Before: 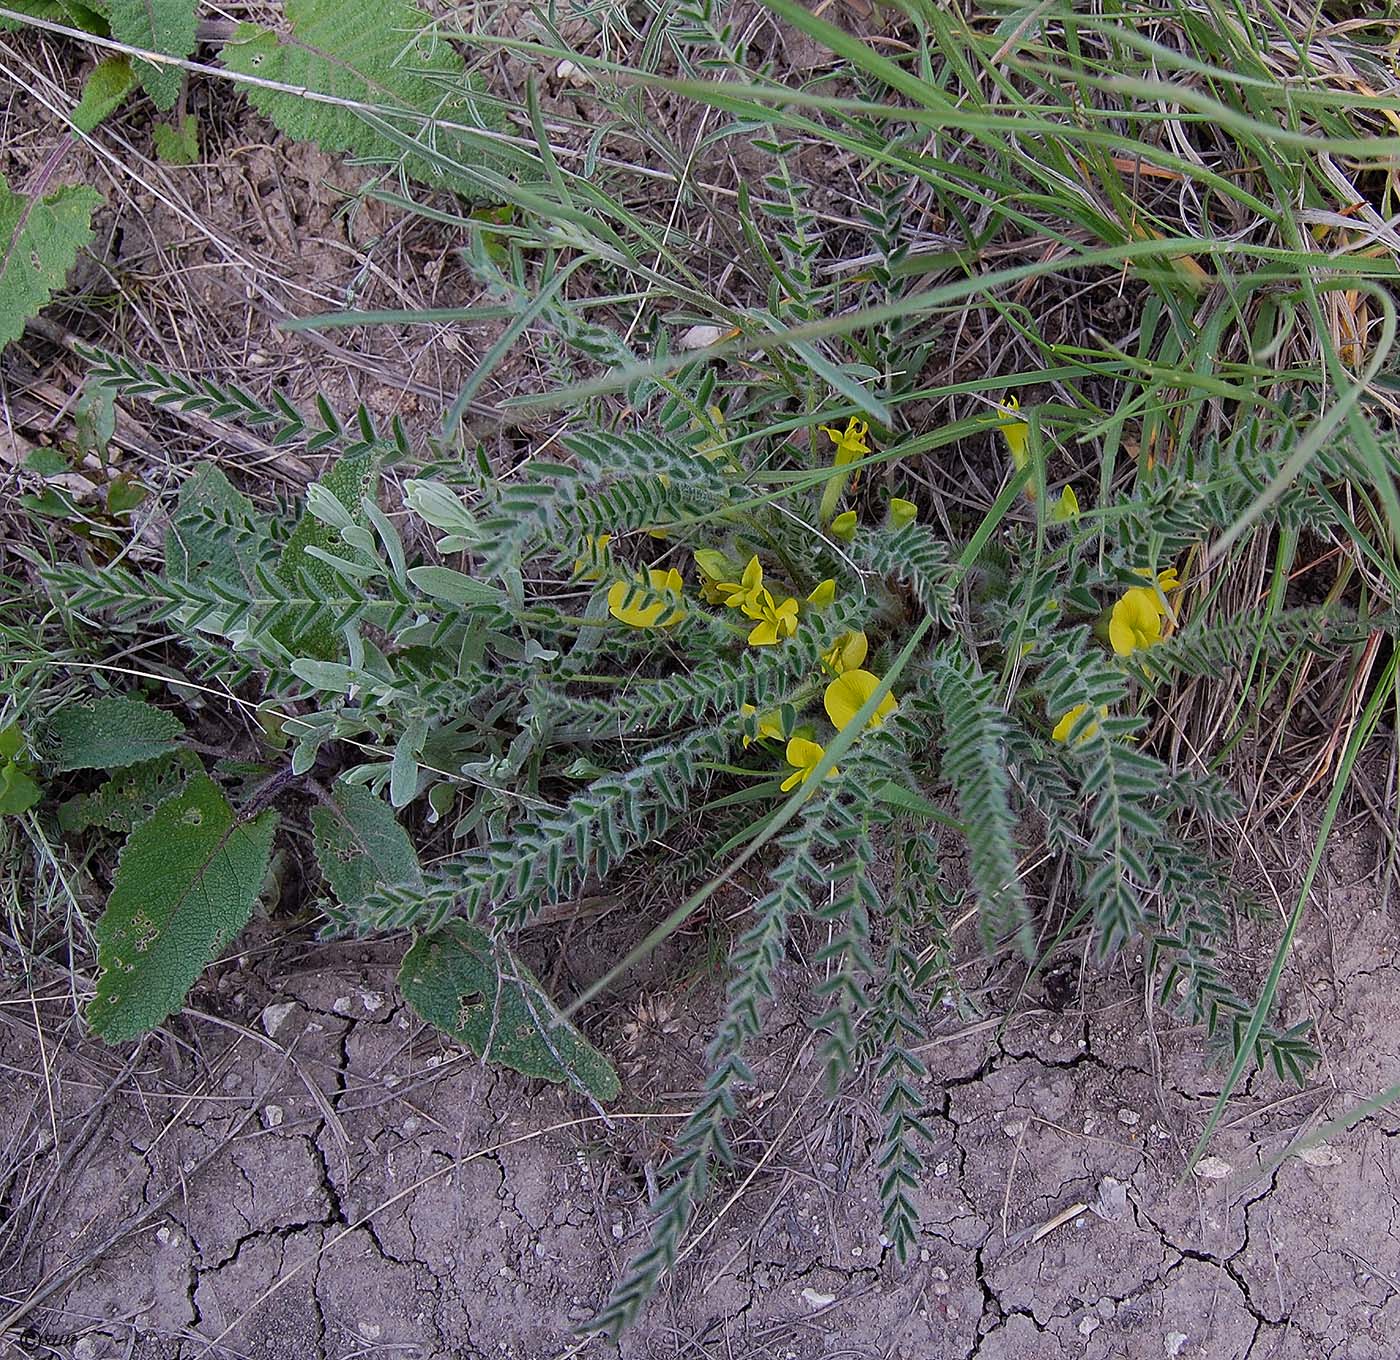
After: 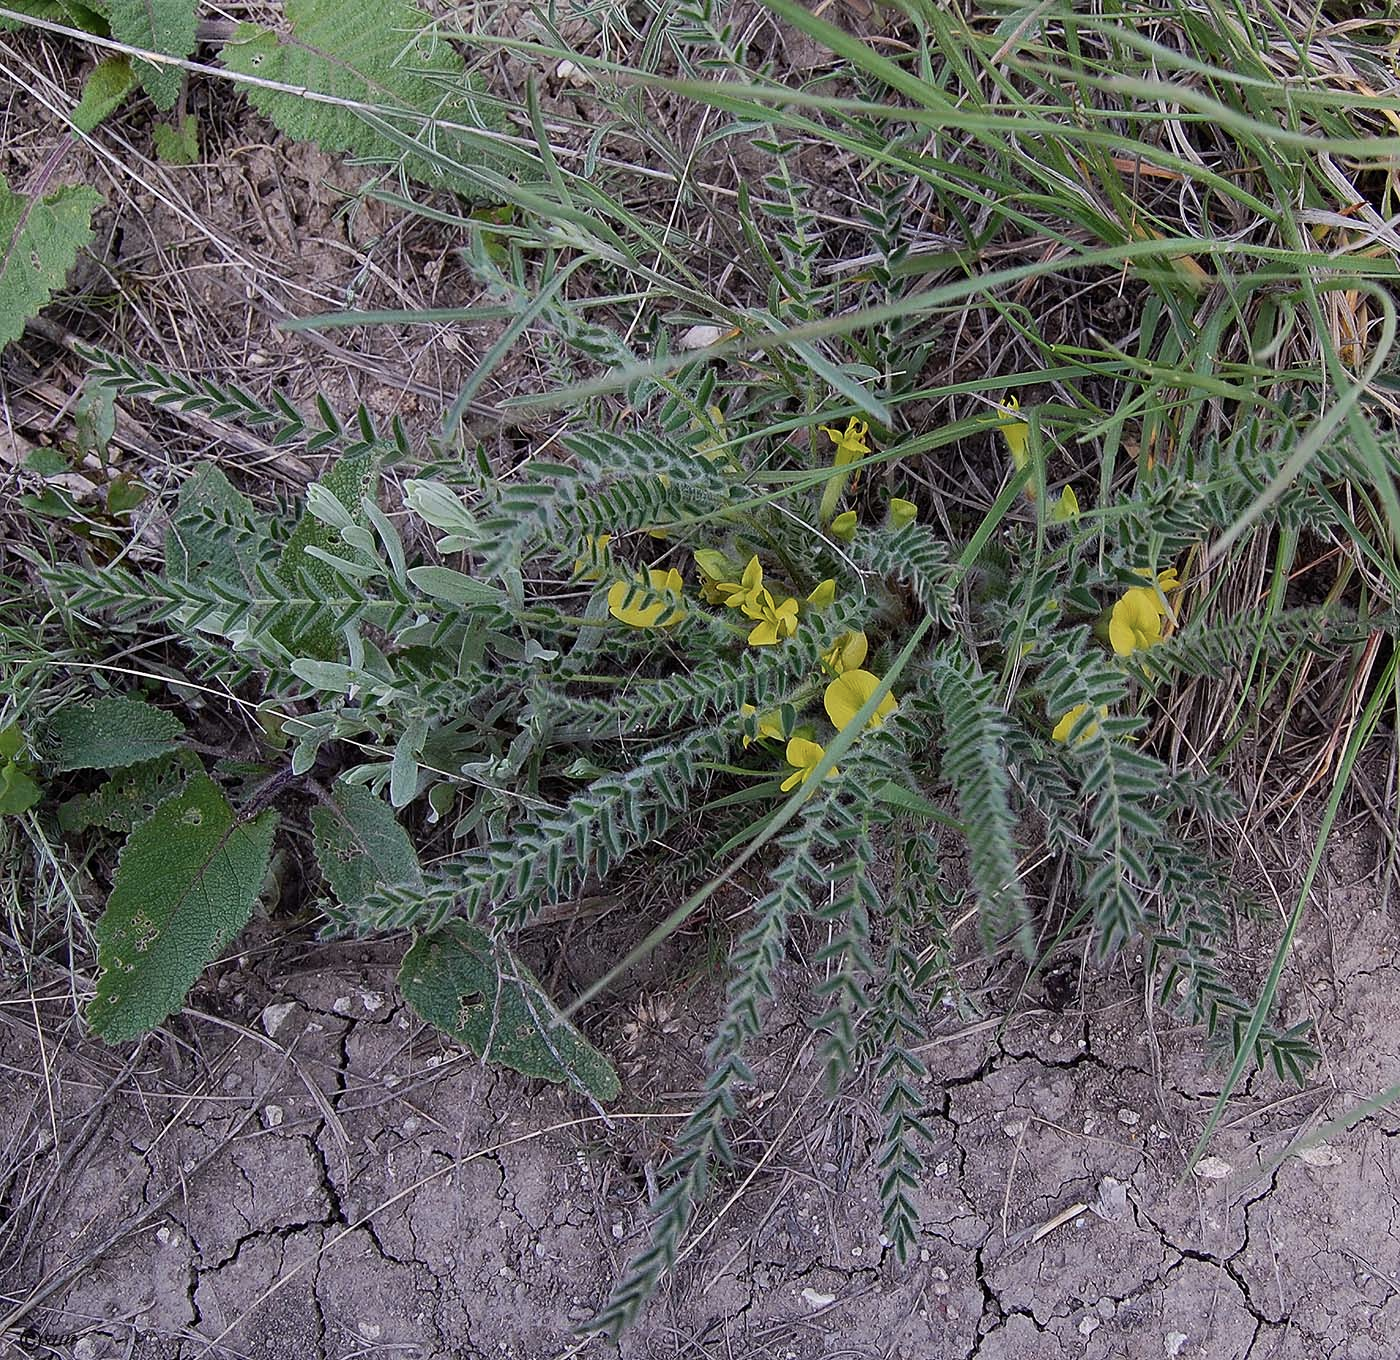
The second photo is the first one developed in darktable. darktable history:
tone equalizer: luminance estimator HSV value / RGB max
contrast brightness saturation: contrast 0.111, saturation -0.162
